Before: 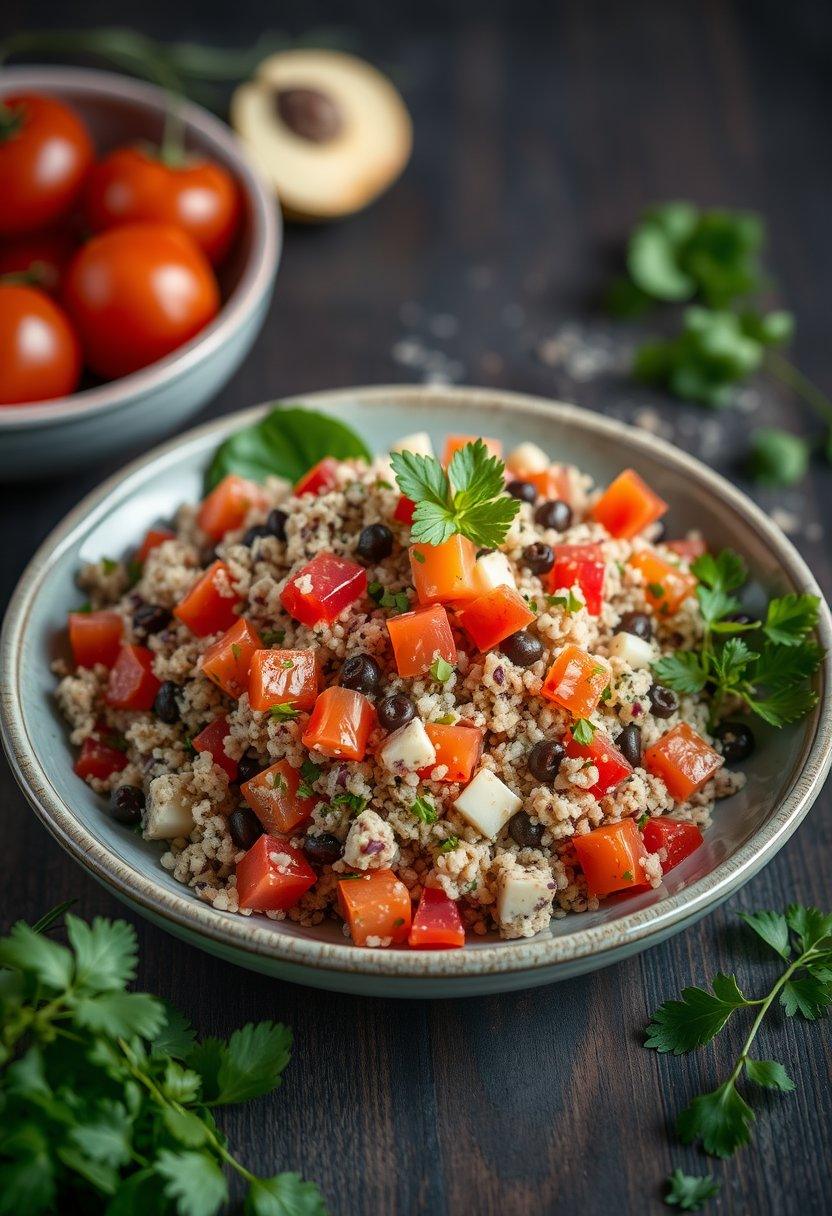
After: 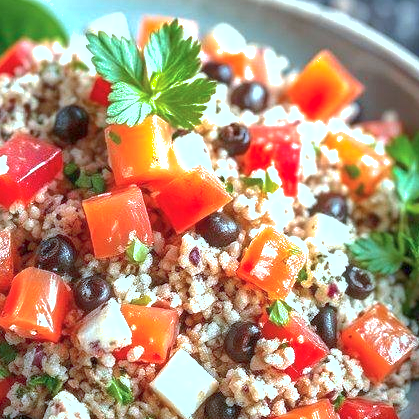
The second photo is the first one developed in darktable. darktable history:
crop: left 36.613%, top 34.465%, right 12.953%, bottom 31.026%
exposure: black level correction 0, exposure 1 EV, compensate exposure bias true, compensate highlight preservation false
color correction: highlights a* -9.08, highlights b* -23.82
shadows and highlights: on, module defaults
local contrast: highlights 103%, shadows 101%, detail 120%, midtone range 0.2
